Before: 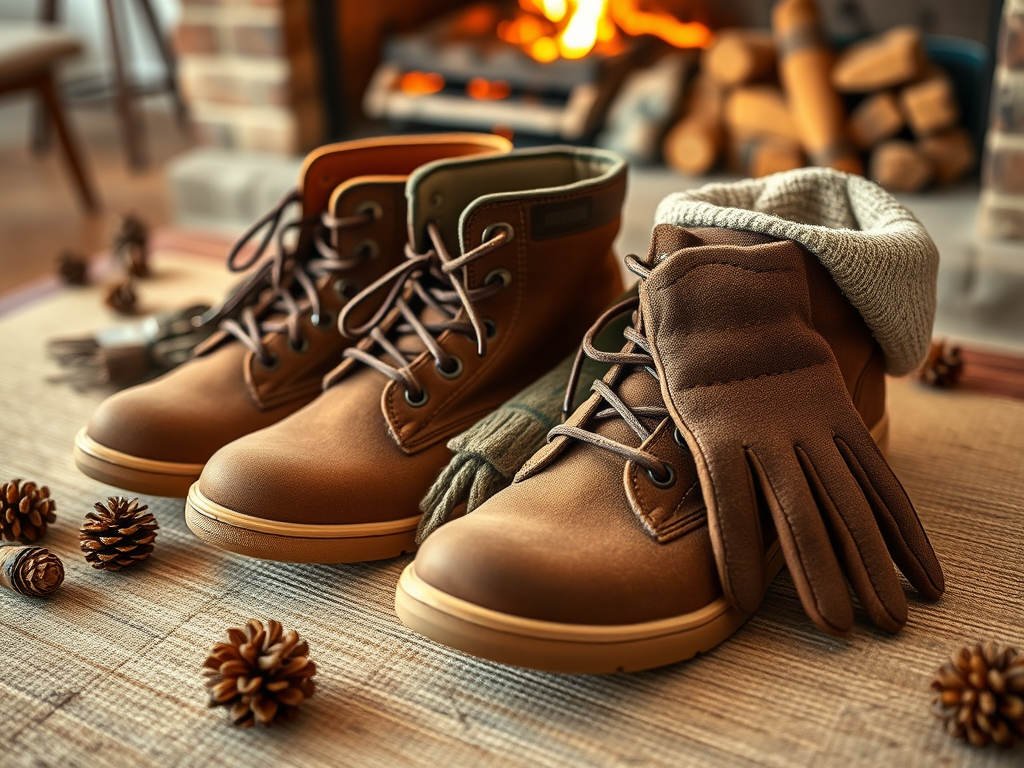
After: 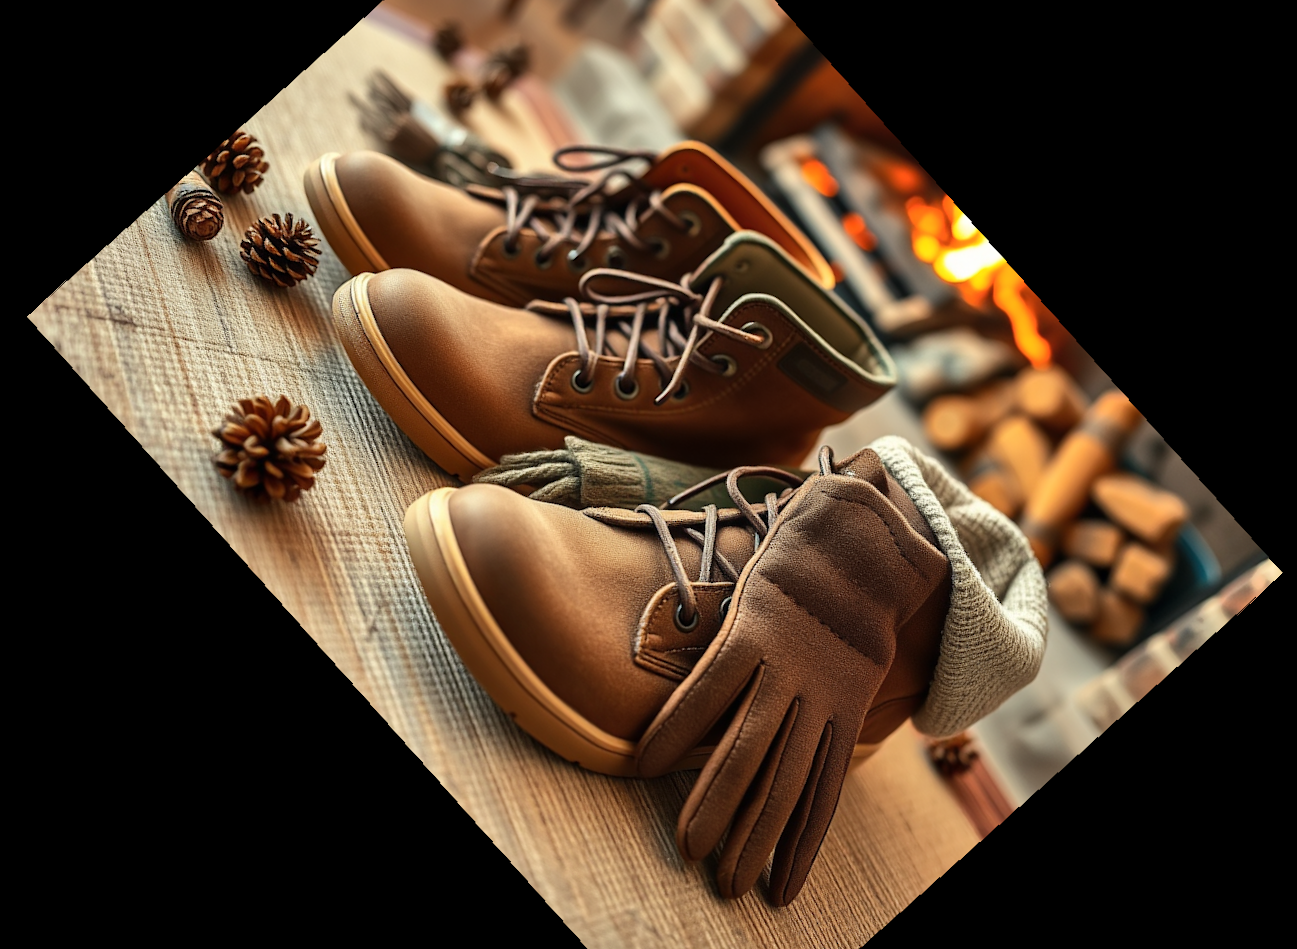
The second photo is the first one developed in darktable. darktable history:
crop and rotate: angle -46.26°, top 16.234%, right 0.912%, bottom 11.704%
shadows and highlights: soften with gaussian
rotate and perspective: rotation 2.17°, automatic cropping off
